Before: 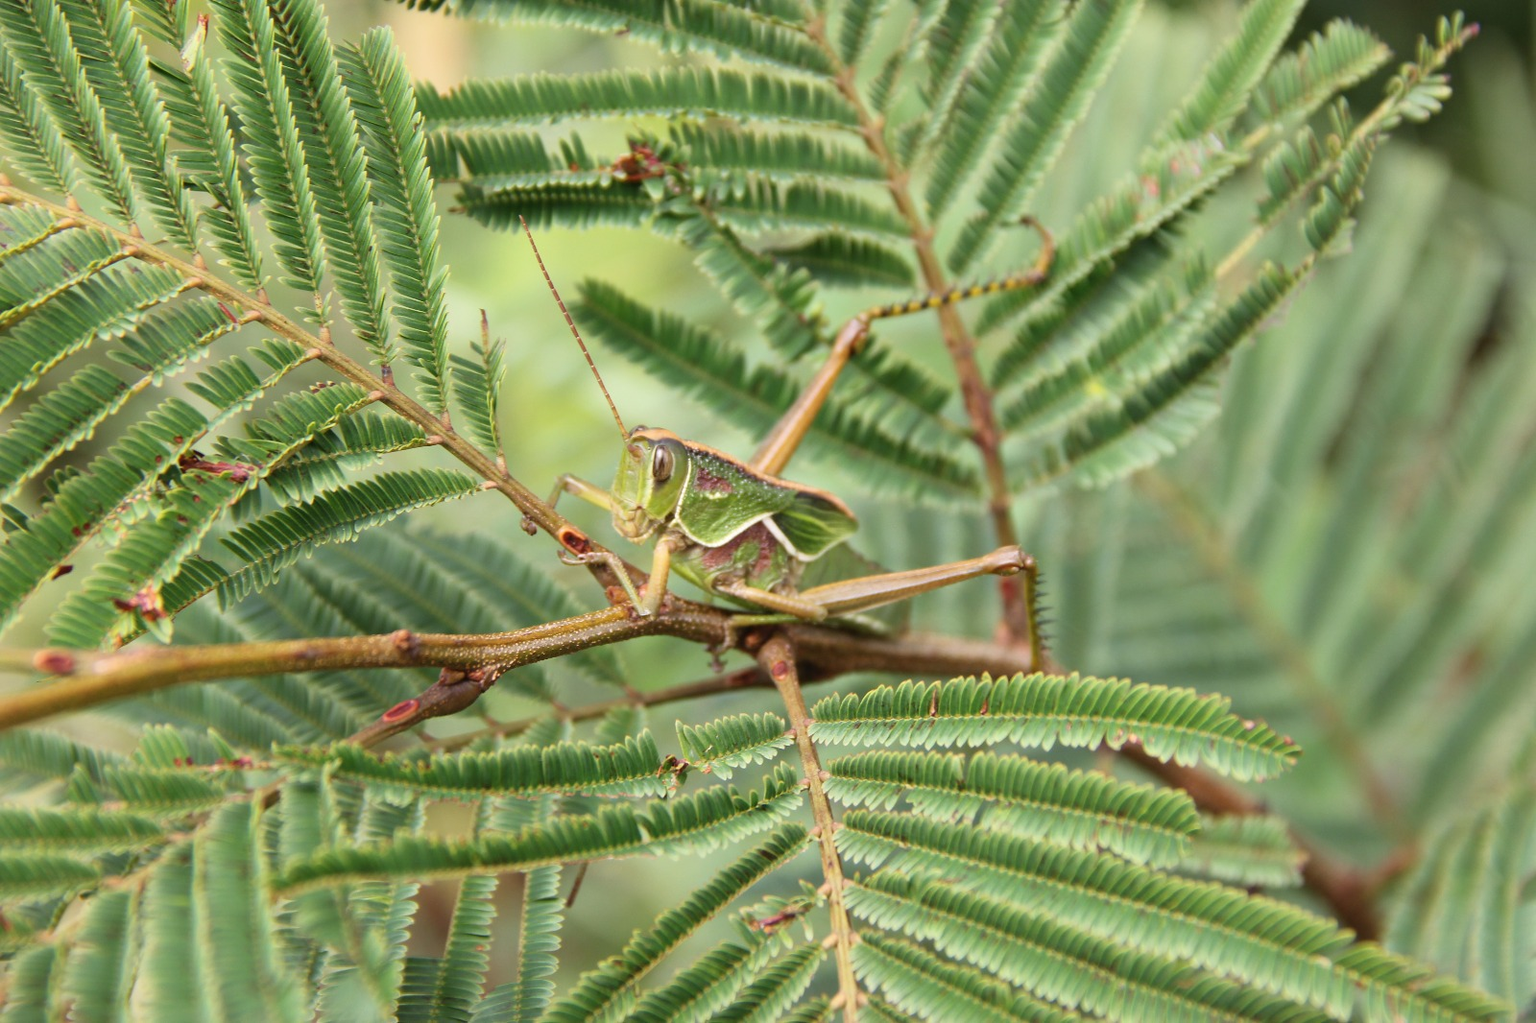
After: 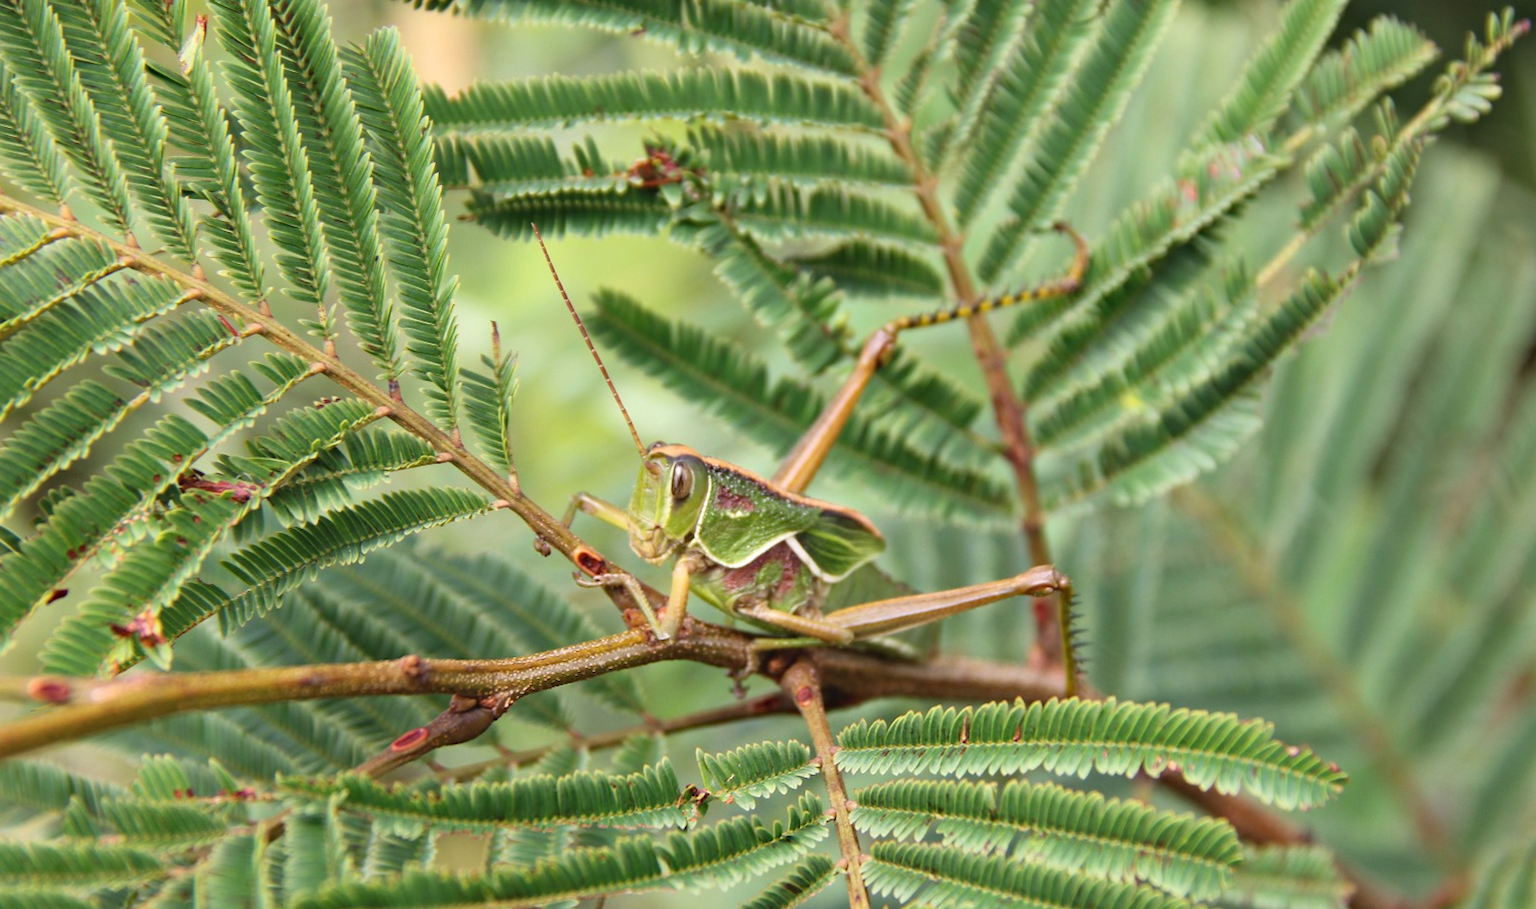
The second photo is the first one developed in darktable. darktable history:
crop and rotate: angle 0.2°, left 0.275%, right 3.127%, bottom 14.18%
exposure: black level correction -0.003, exposure 0.04 EV, compensate highlight preservation false
haze removal: compatibility mode true, adaptive false
